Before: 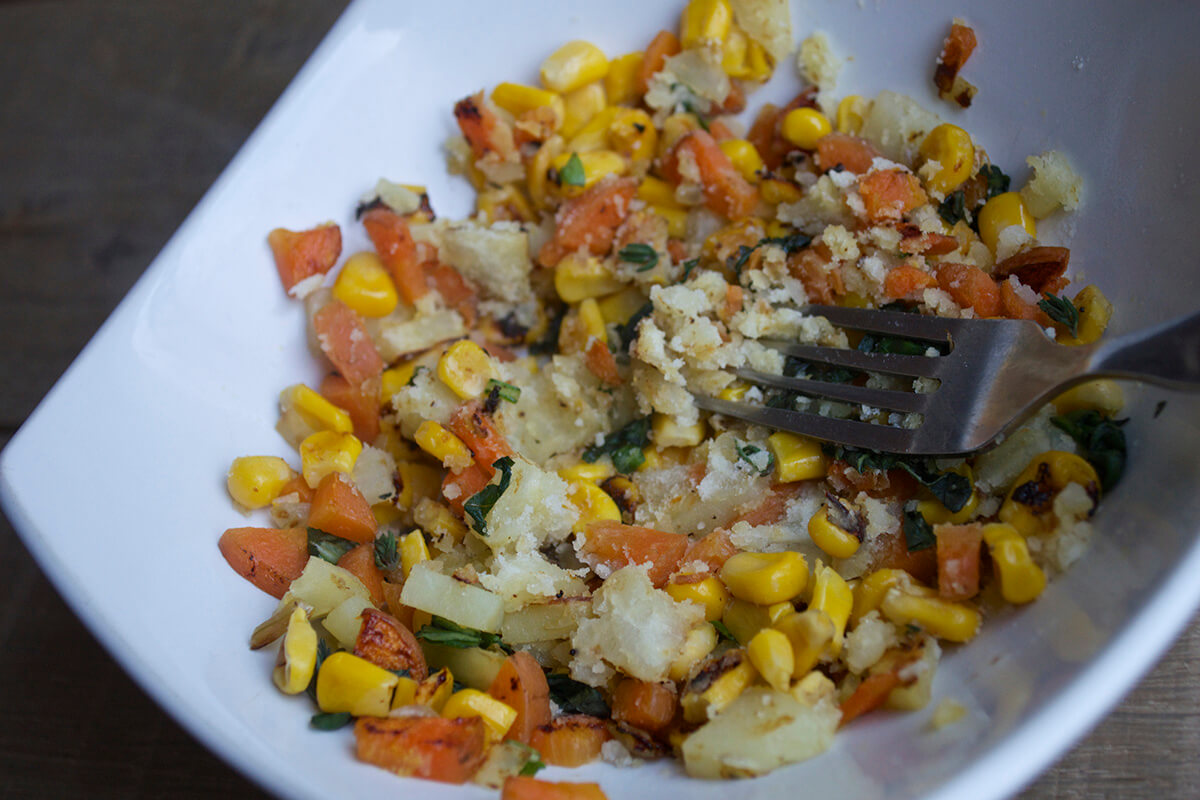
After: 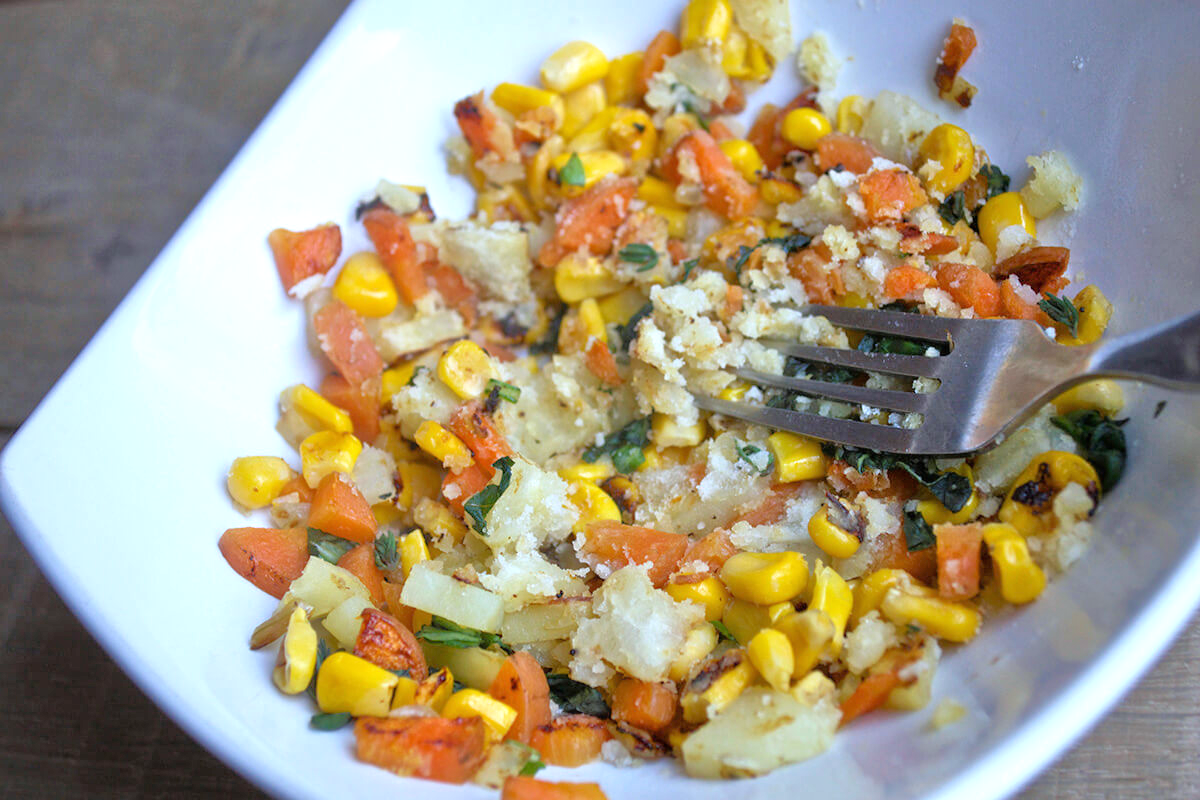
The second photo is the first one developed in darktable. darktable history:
exposure: black level correction 0, exposure 0.7 EV, compensate exposure bias true, compensate highlight preservation false
white balance: red 0.967, blue 1.049
tone equalizer: -7 EV 0.15 EV, -6 EV 0.6 EV, -5 EV 1.15 EV, -4 EV 1.33 EV, -3 EV 1.15 EV, -2 EV 0.6 EV, -1 EV 0.15 EV, mask exposure compensation -0.5 EV
